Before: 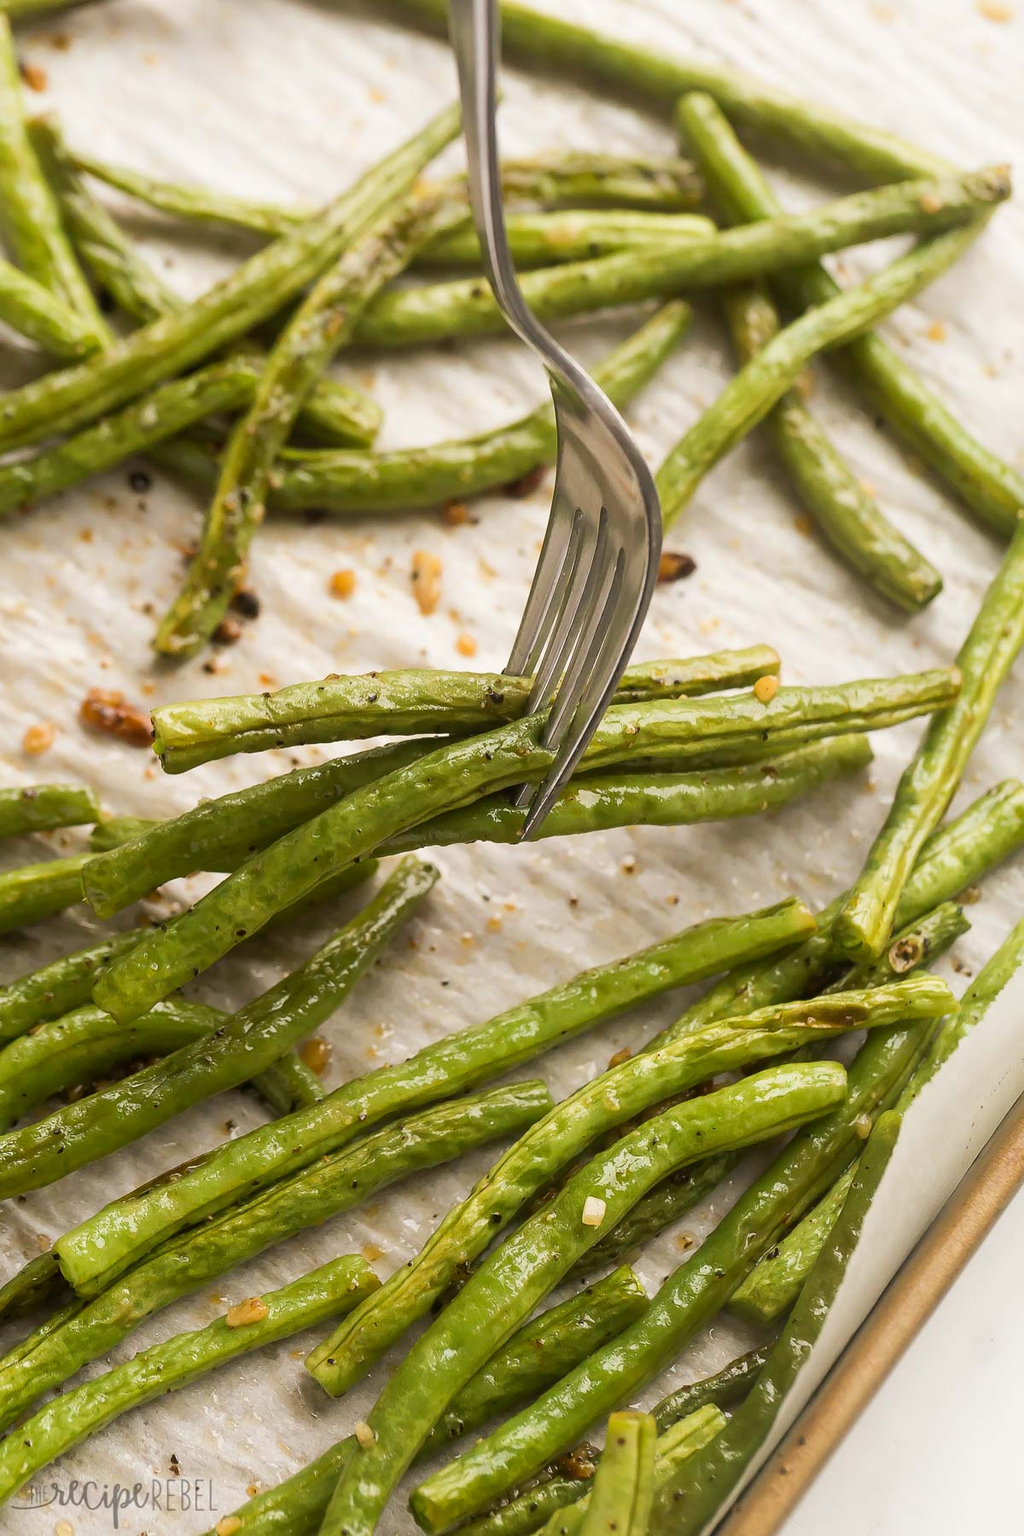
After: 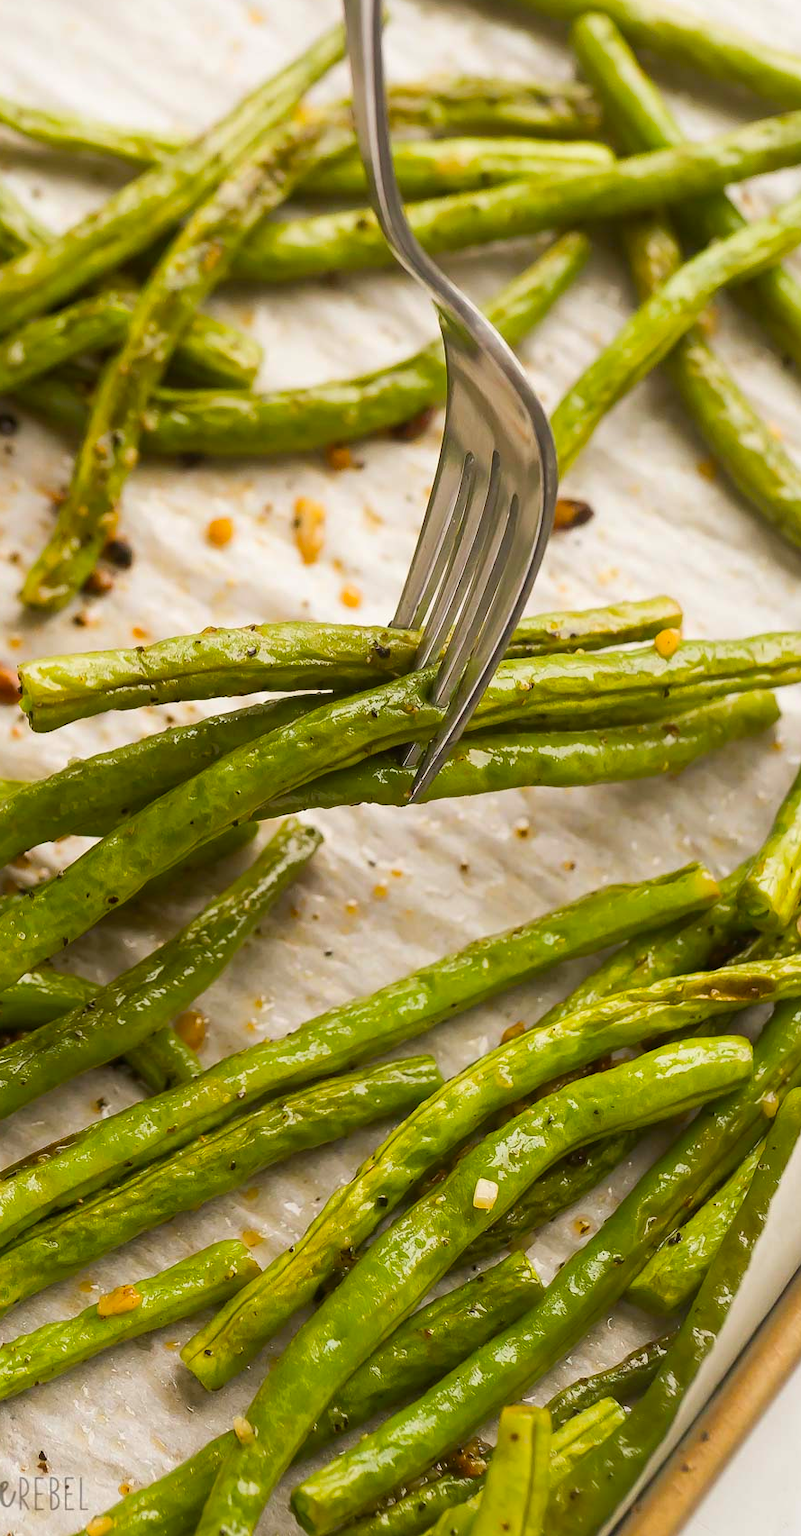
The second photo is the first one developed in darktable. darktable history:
crop and rotate: left 13.15%, top 5.251%, right 12.609%
color balance: output saturation 120%
